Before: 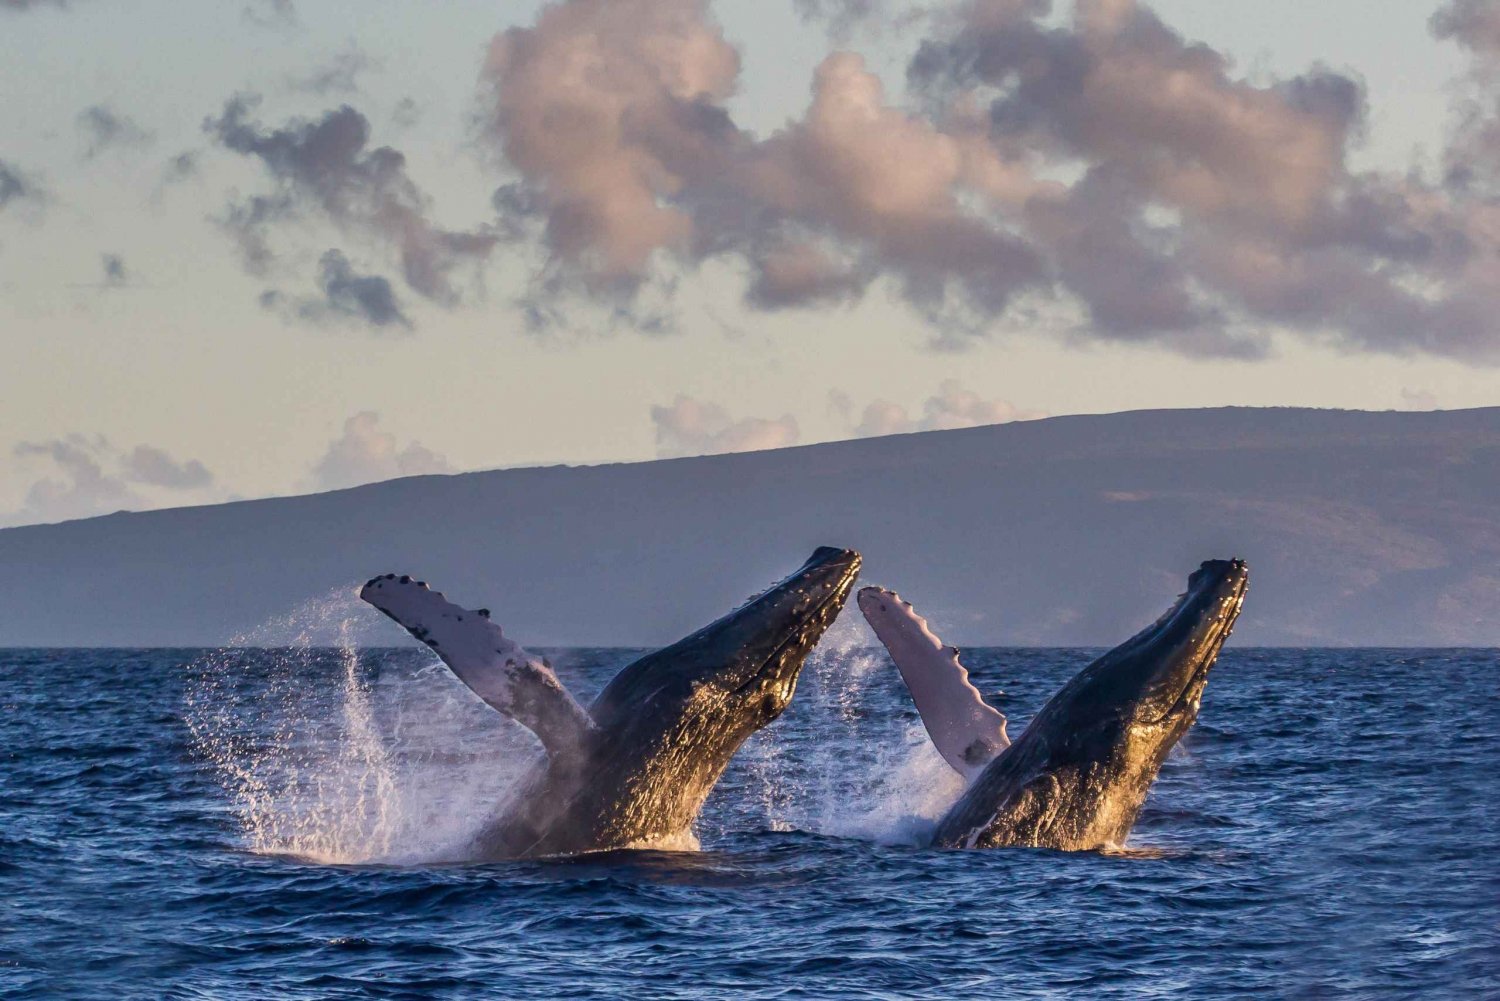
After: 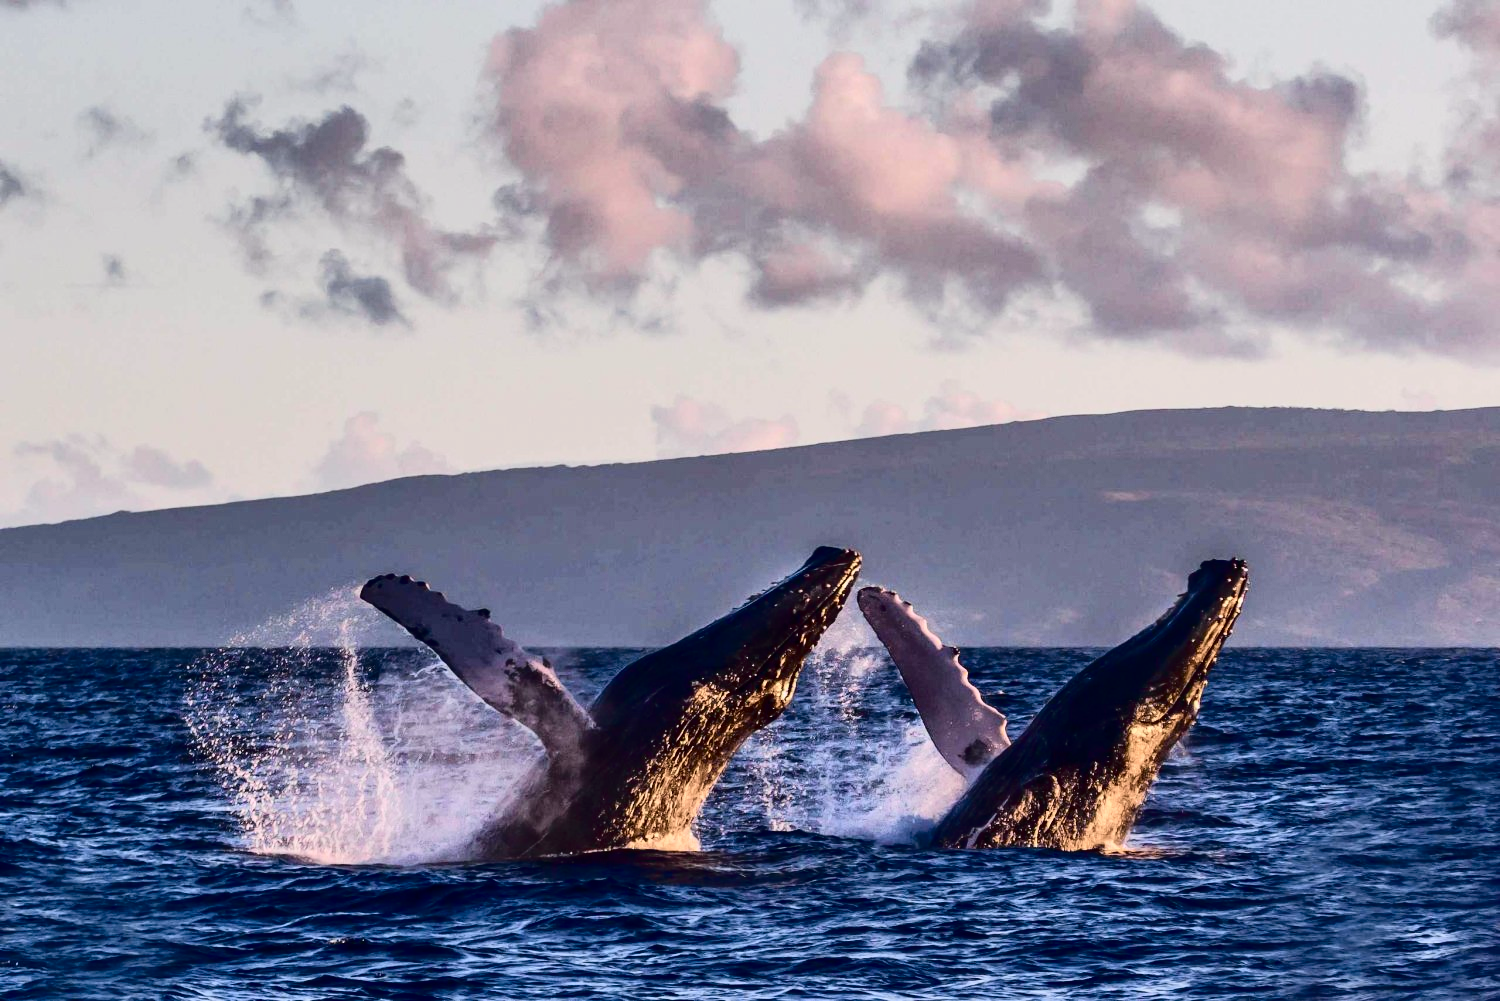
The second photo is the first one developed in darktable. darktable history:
contrast brightness saturation: contrast 0.25, saturation -0.319
tone curve: curves: ch0 [(0, 0) (0.105, 0.044) (0.195, 0.128) (0.283, 0.283) (0.384, 0.404) (0.485, 0.531) (0.635, 0.7) (0.832, 0.858) (1, 0.977)]; ch1 [(0, 0) (0.161, 0.092) (0.35, 0.33) (0.379, 0.401) (0.448, 0.478) (0.498, 0.503) (0.531, 0.537) (0.586, 0.563) (0.687, 0.648) (1, 1)]; ch2 [(0, 0) (0.359, 0.372) (0.437, 0.437) (0.483, 0.484) (0.53, 0.515) (0.556, 0.553) (0.635, 0.589) (1, 1)], color space Lab, independent channels, preserve colors none
color correction: highlights b* 0.055, saturation 1.79
